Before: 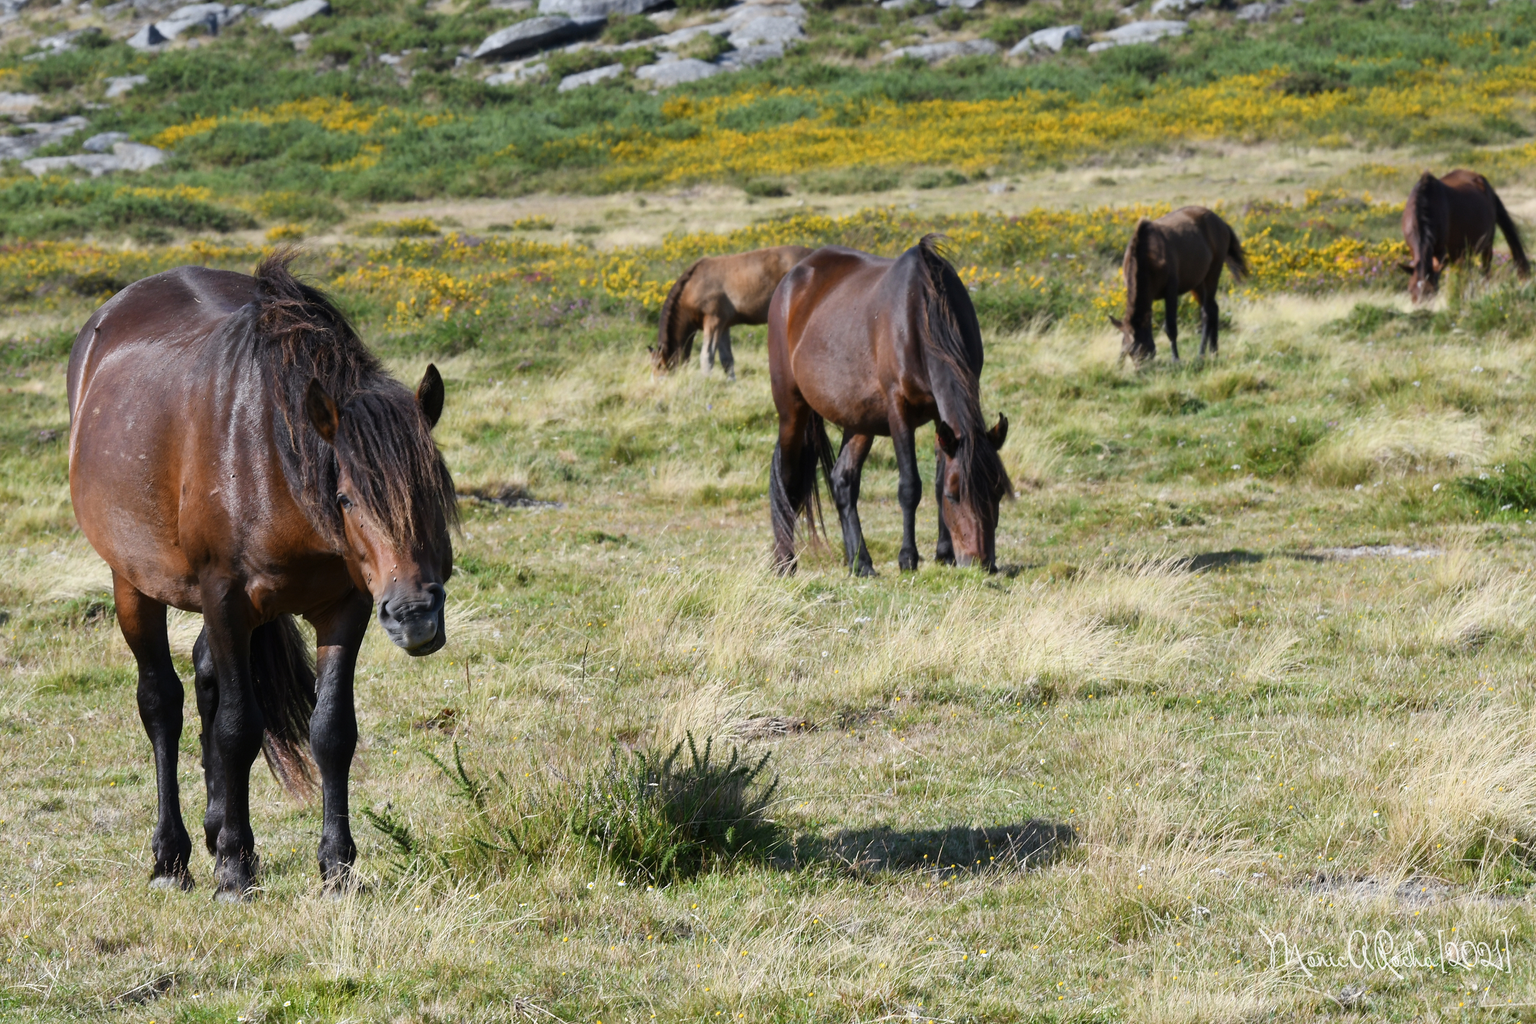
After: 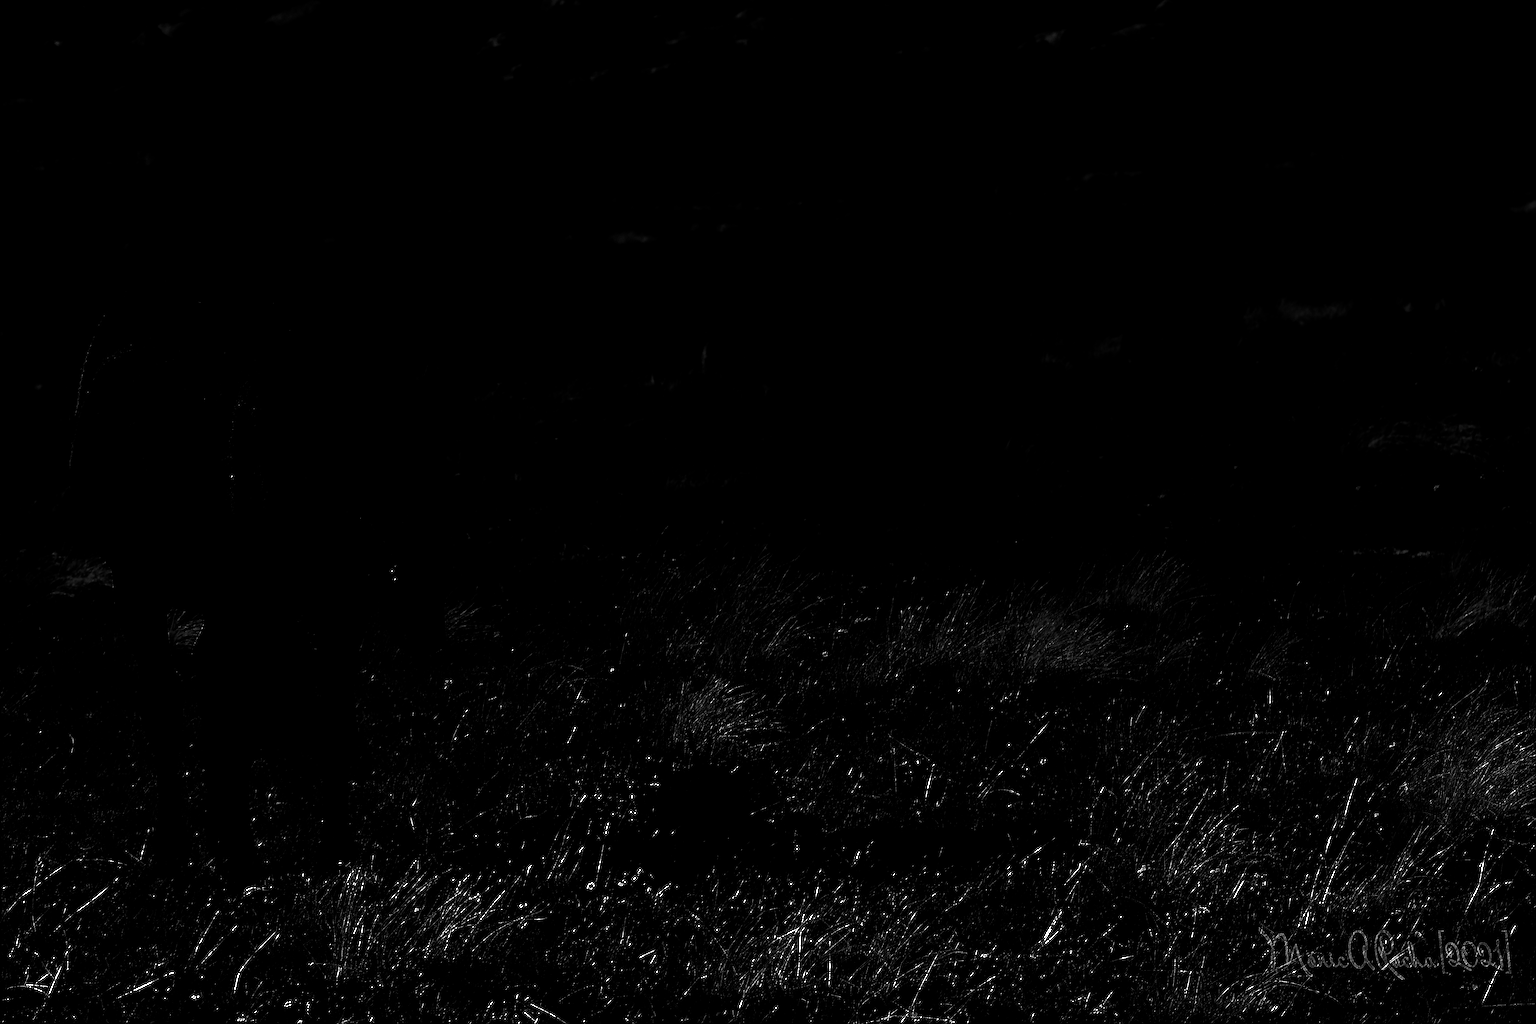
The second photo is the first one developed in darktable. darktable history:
sharpen: on, module defaults
levels: levels [0.721, 0.937, 0.997]
color calibration: output gray [0.267, 0.423, 0.261, 0], illuminant same as pipeline (D50), adaptation none (bypass)
